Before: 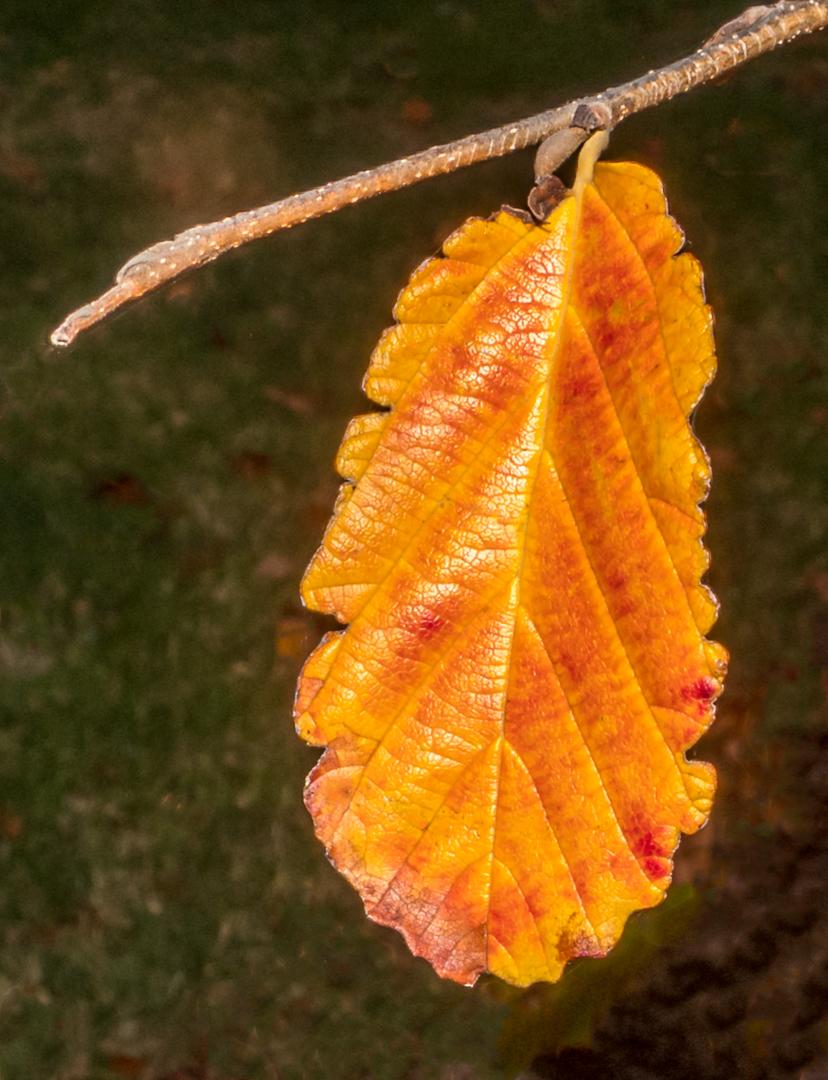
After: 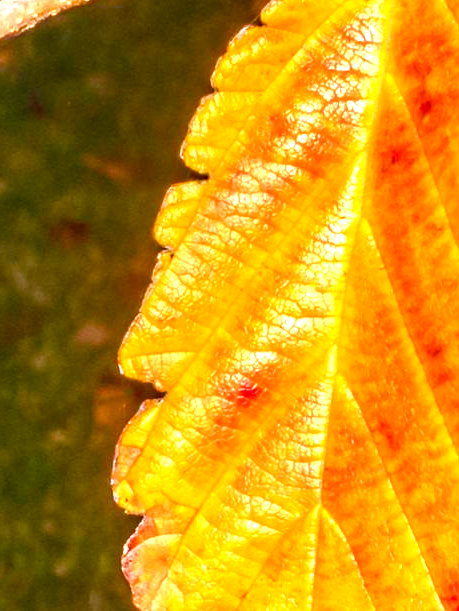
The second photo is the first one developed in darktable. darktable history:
crop and rotate: left 22.041%, top 21.559%, right 22.403%, bottom 21.859%
color balance rgb: global offset › chroma 0.066%, global offset › hue 253.25°, perceptual saturation grading › global saturation 19.509%, perceptual saturation grading › highlights -25.176%, perceptual saturation grading › shadows 49.392%, perceptual brilliance grading › global brilliance 11.377%, global vibrance 20%
exposure: black level correction 0, exposure 0.597 EV, compensate highlight preservation false
